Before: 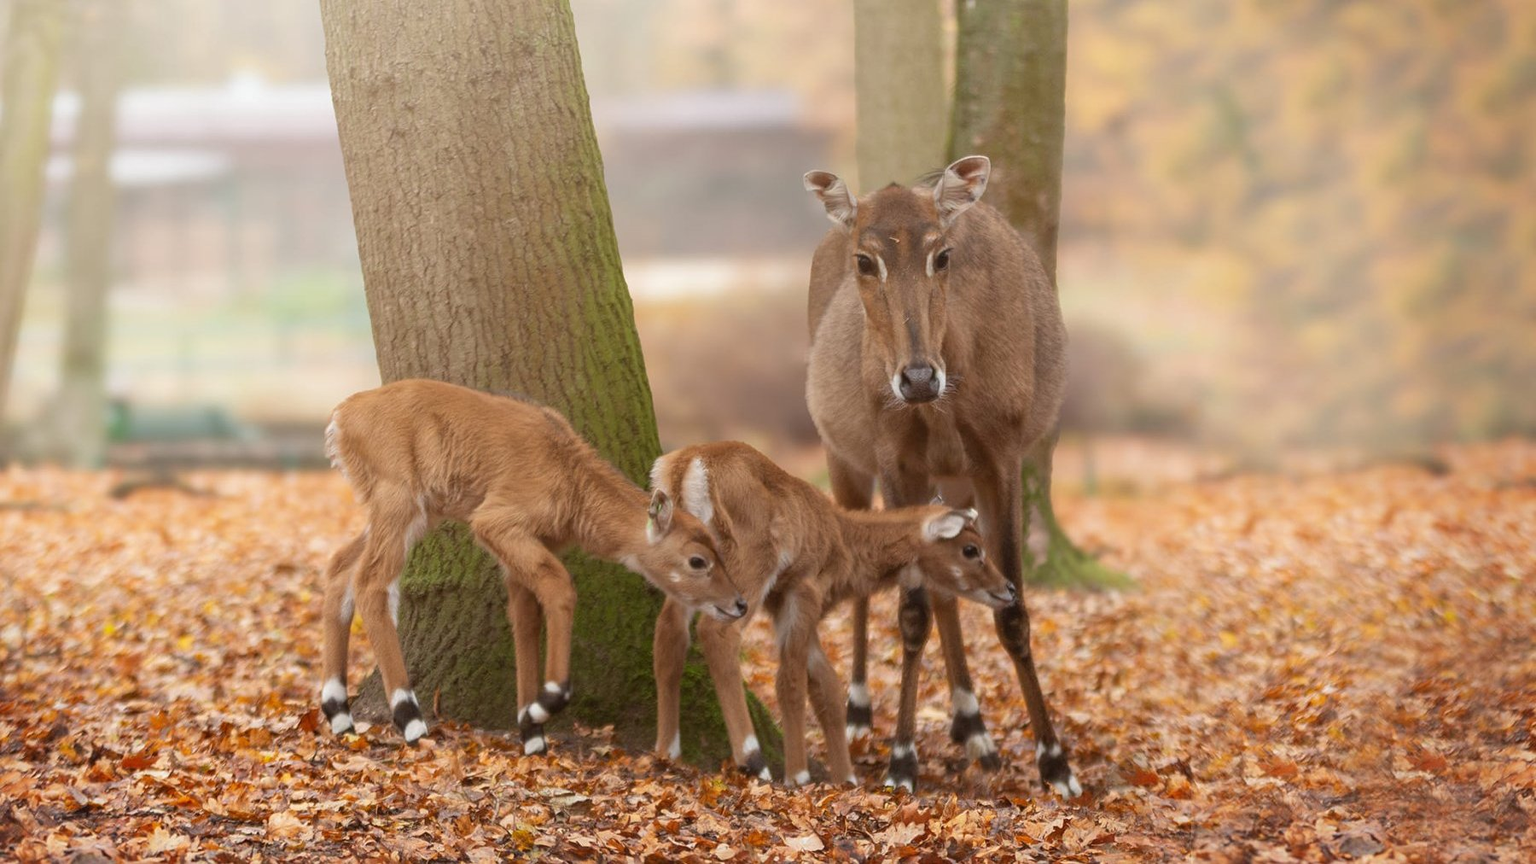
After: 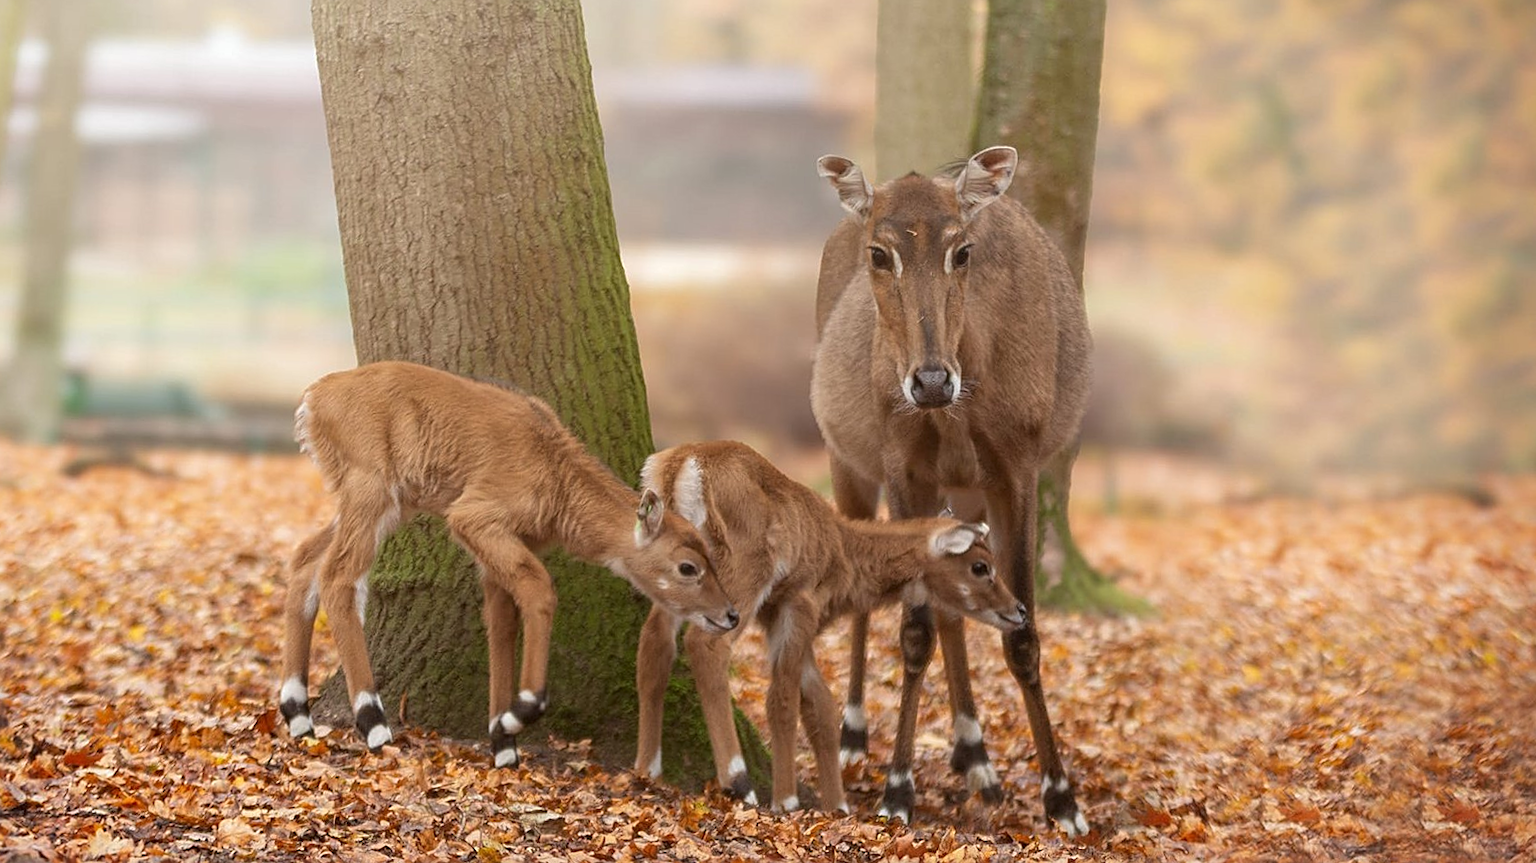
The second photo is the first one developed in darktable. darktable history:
sharpen: on, module defaults
local contrast: highlights 101%, shadows 97%, detail 119%, midtone range 0.2
crop and rotate: angle -2.26°
